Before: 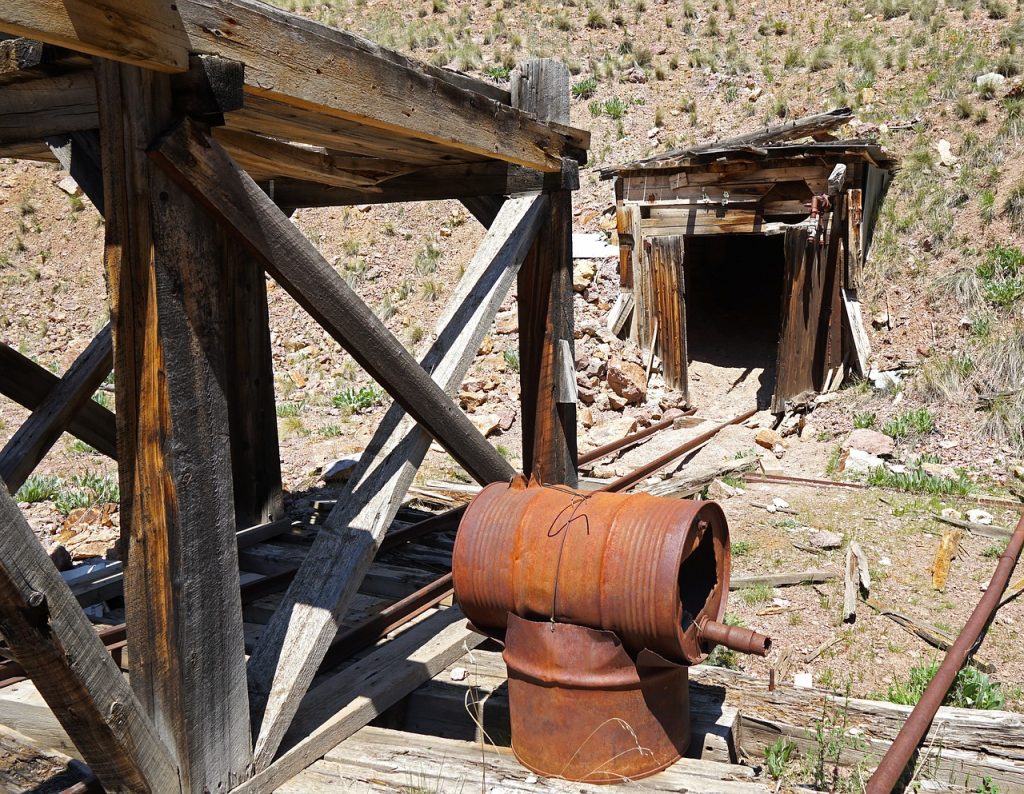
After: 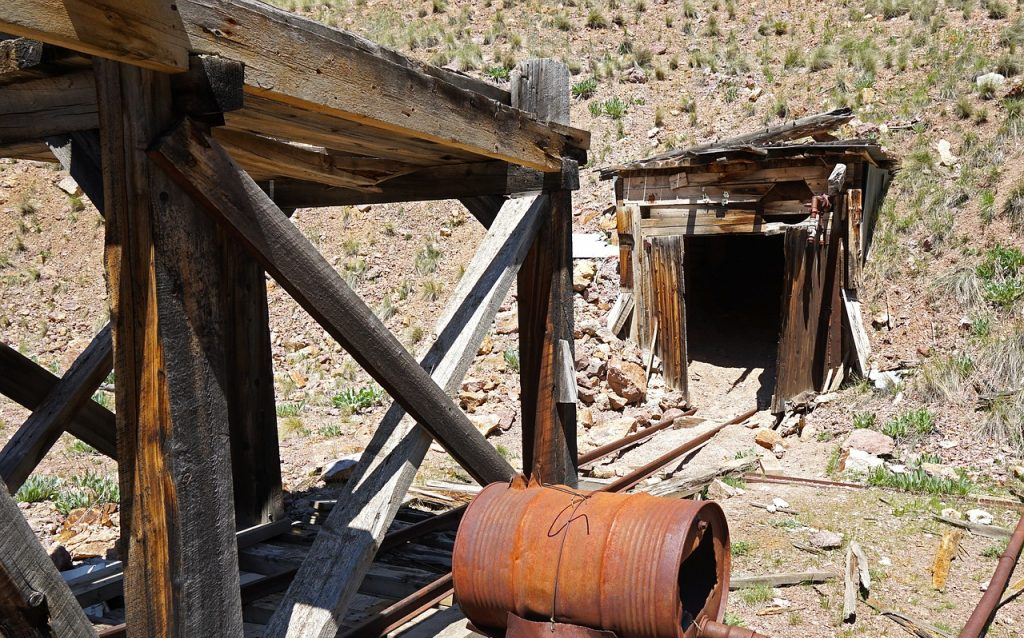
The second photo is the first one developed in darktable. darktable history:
crop: bottom 19.535%
